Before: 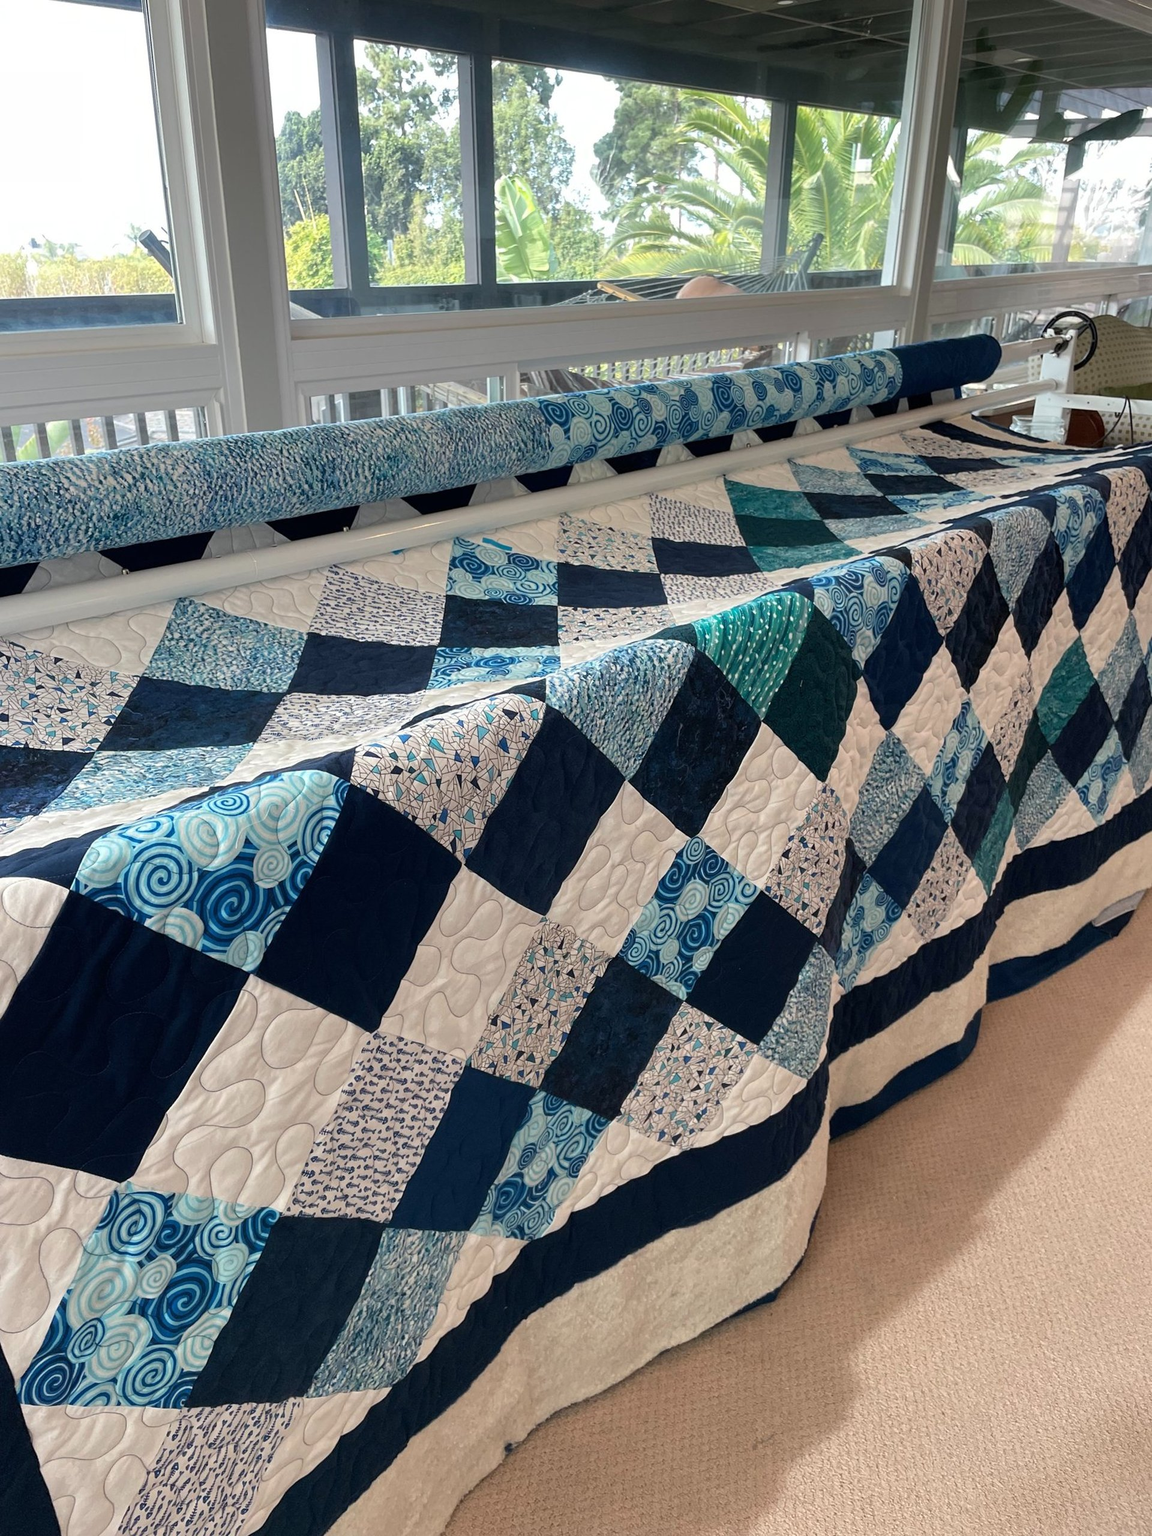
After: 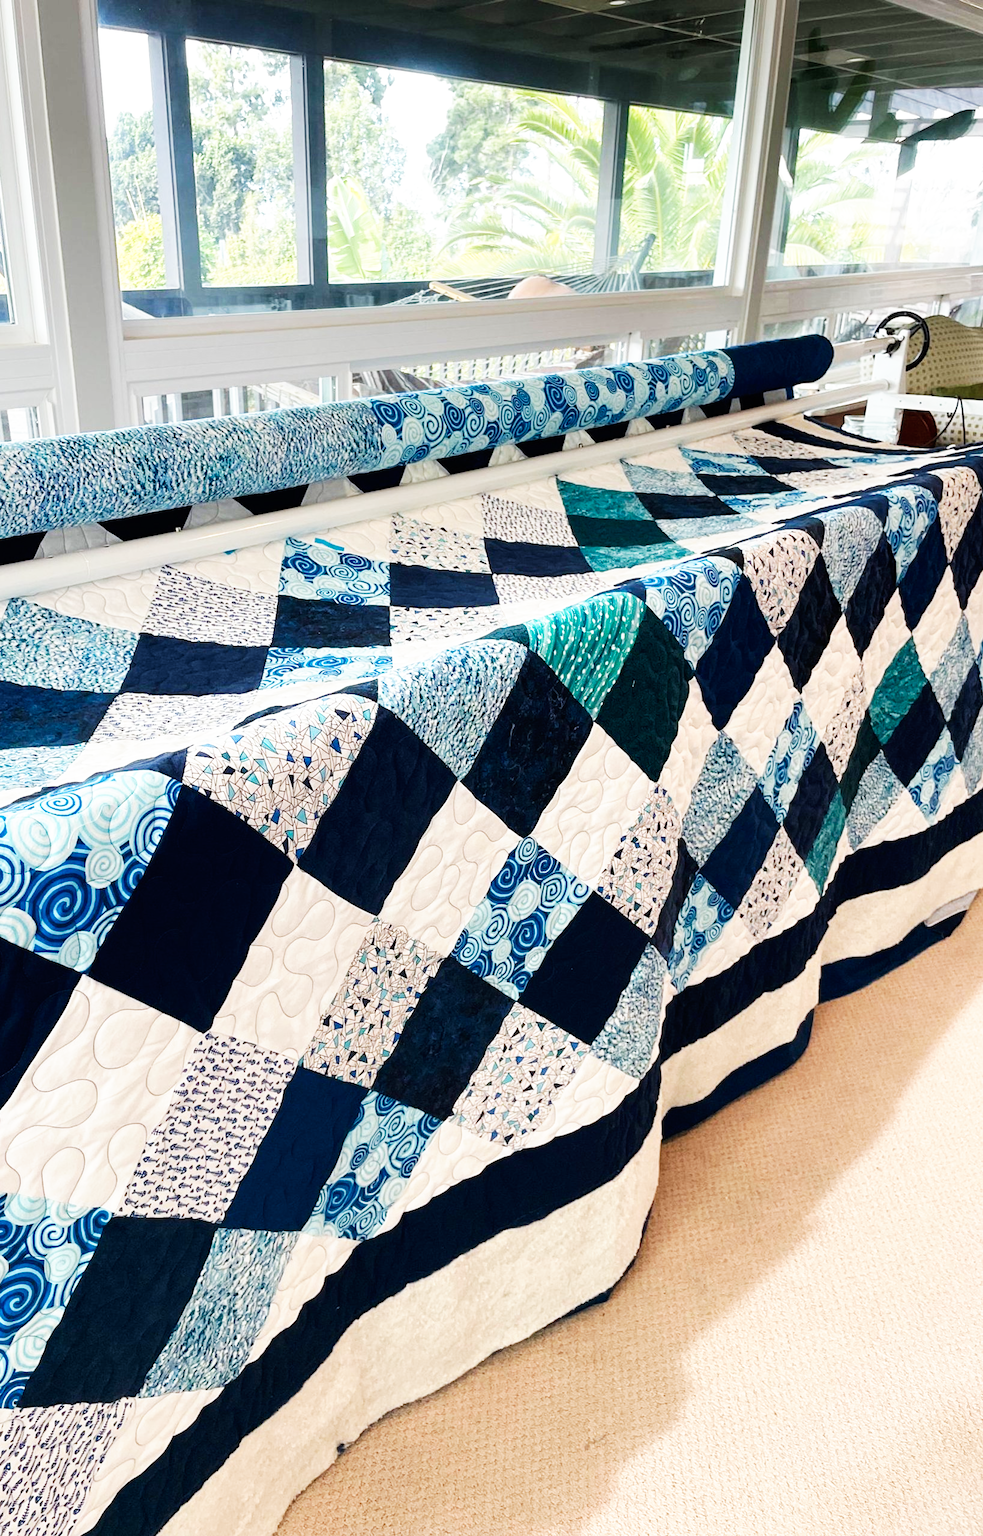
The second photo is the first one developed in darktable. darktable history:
crop and rotate: left 14.609%
base curve: curves: ch0 [(0, 0) (0.007, 0.004) (0.027, 0.03) (0.046, 0.07) (0.207, 0.54) (0.442, 0.872) (0.673, 0.972) (1, 1)], preserve colors none
